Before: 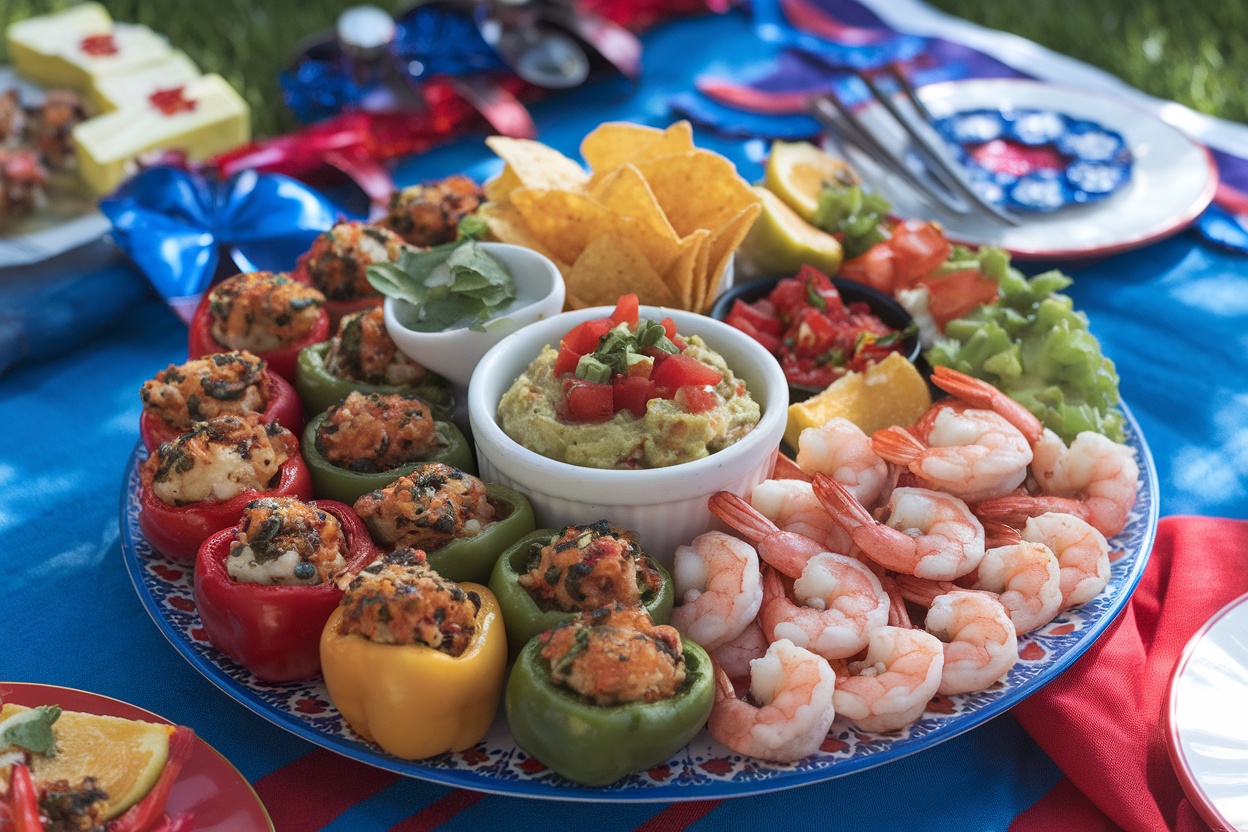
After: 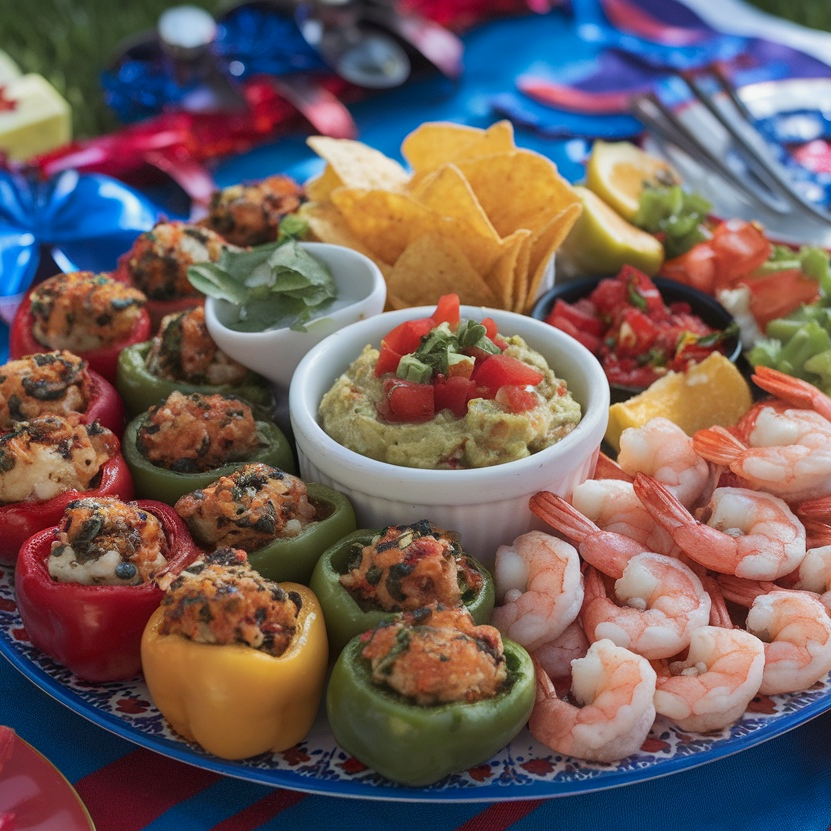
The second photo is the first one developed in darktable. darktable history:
crop and rotate: left 14.385%, right 18.948%
shadows and highlights: shadows -20, white point adjustment -2, highlights -35
